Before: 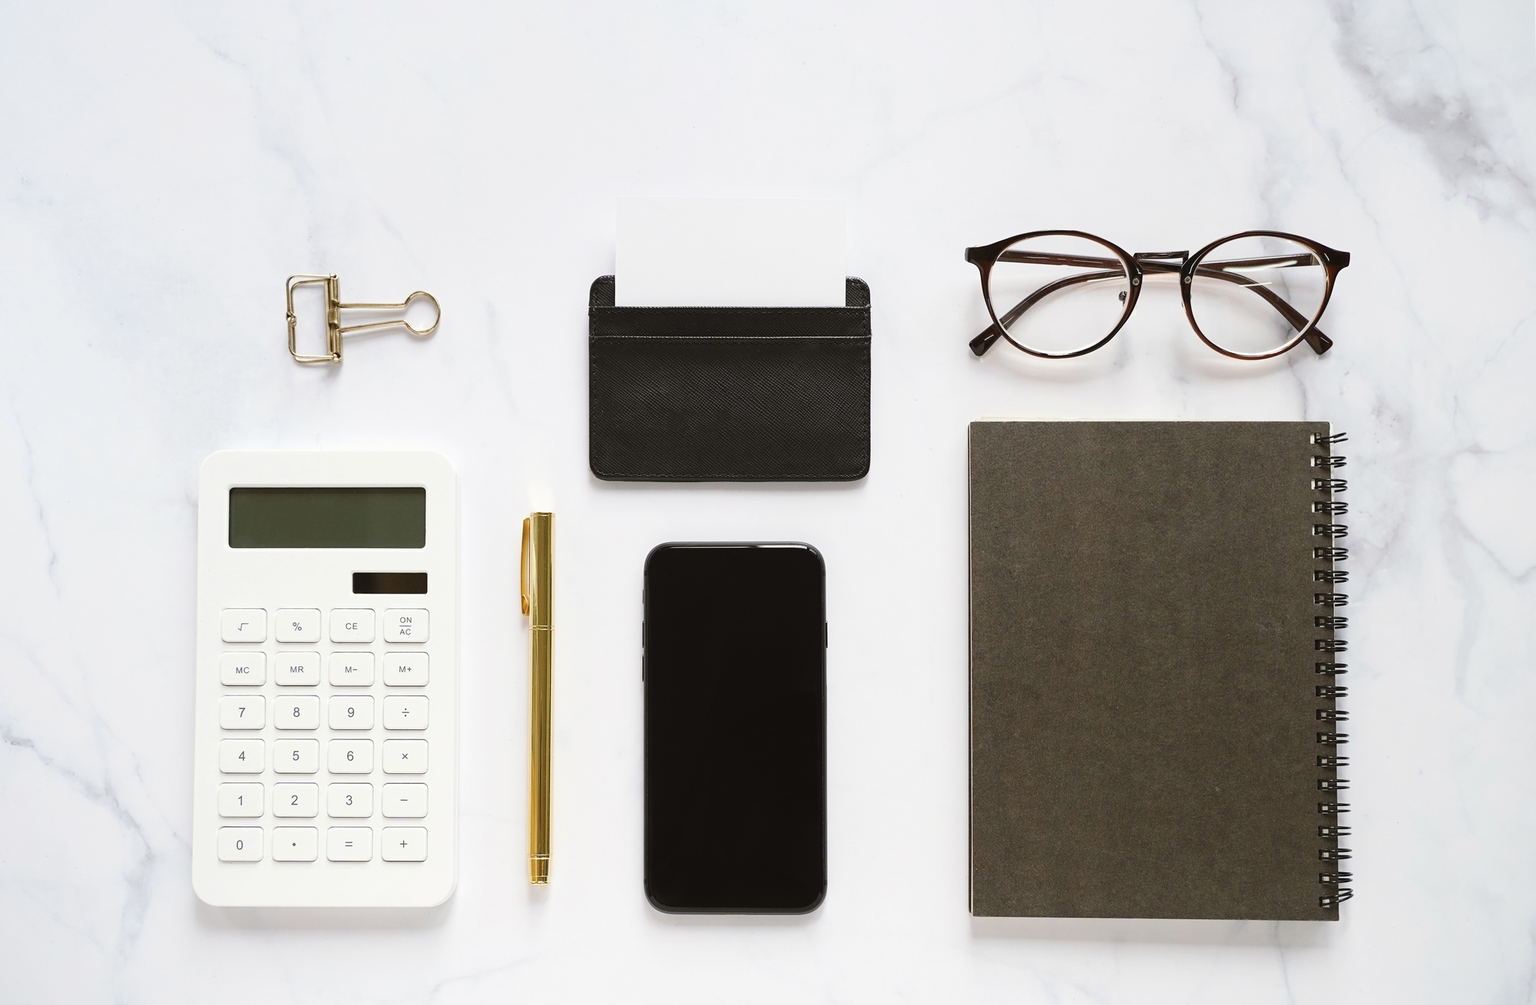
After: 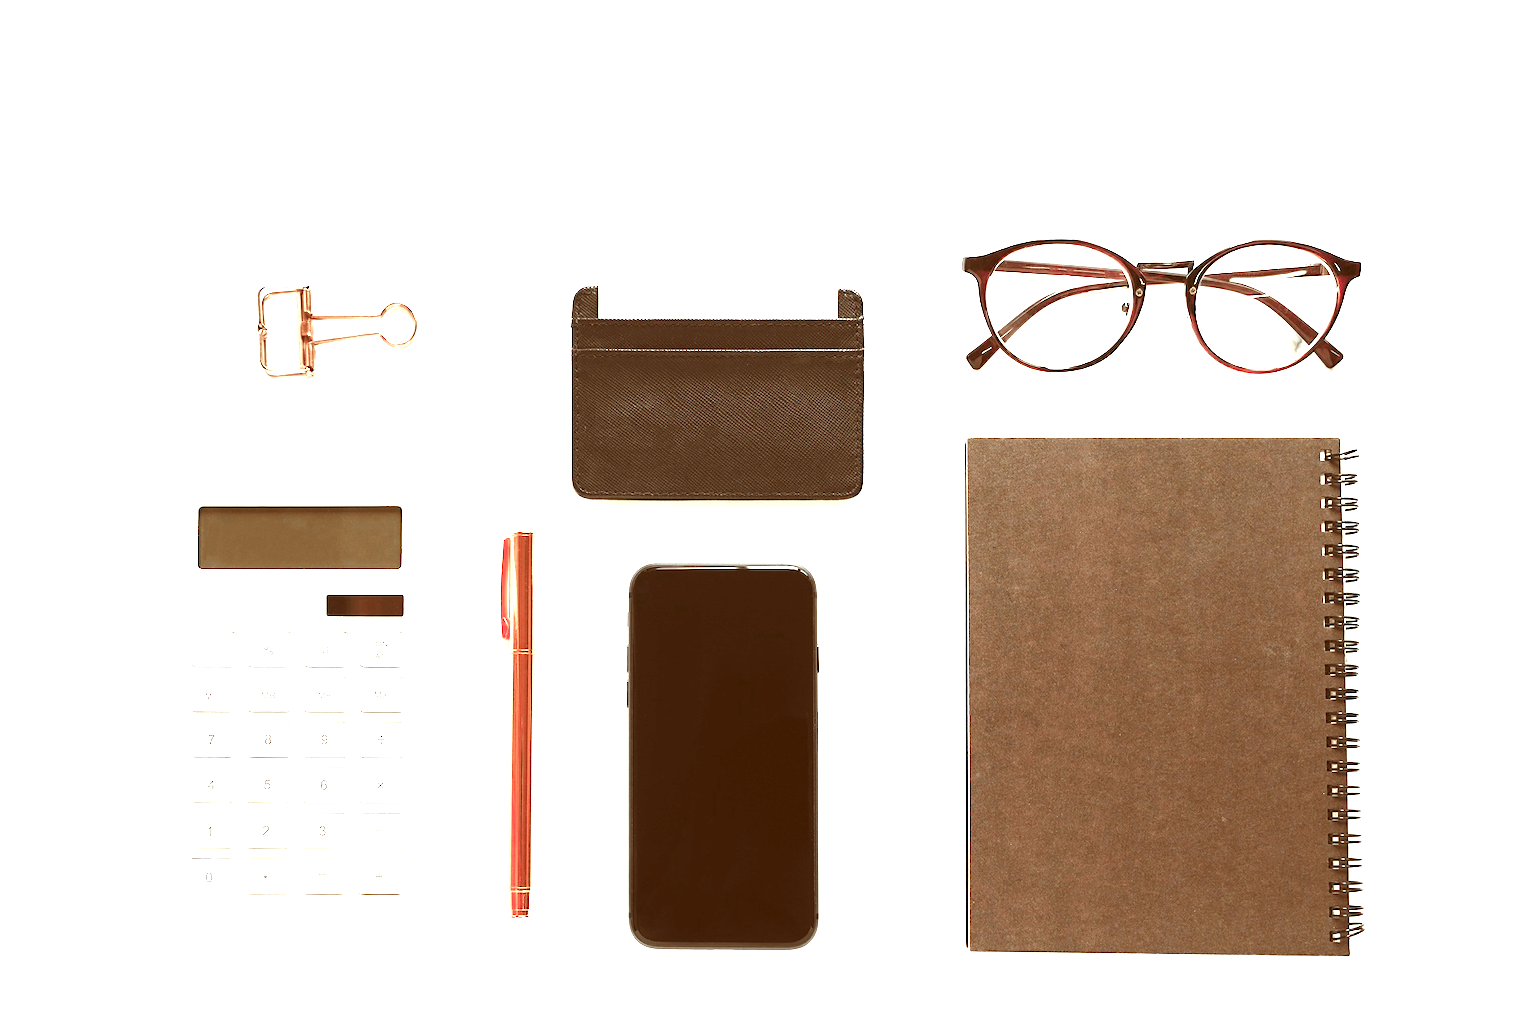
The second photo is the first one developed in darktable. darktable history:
crop and rotate: left 2.536%, right 1.107%, bottom 2.246%
color correction: highlights a* -5.94, highlights b* 9.48, shadows a* 10.12, shadows b* 23.94
color zones: curves: ch0 [(0.006, 0.385) (0.143, 0.563) (0.243, 0.321) (0.352, 0.464) (0.516, 0.456) (0.625, 0.5) (0.75, 0.5) (0.875, 0.5)]; ch1 [(0, 0.5) (0.134, 0.504) (0.246, 0.463) (0.421, 0.515) (0.5, 0.56) (0.625, 0.5) (0.75, 0.5) (0.875, 0.5)]; ch2 [(0, 0.5) (0.131, 0.426) (0.307, 0.289) (0.38, 0.188) (0.513, 0.216) (0.625, 0.548) (0.75, 0.468) (0.838, 0.396) (0.971, 0.311)]
exposure: black level correction 0, exposure 1.975 EV, compensate exposure bias true, compensate highlight preservation false
